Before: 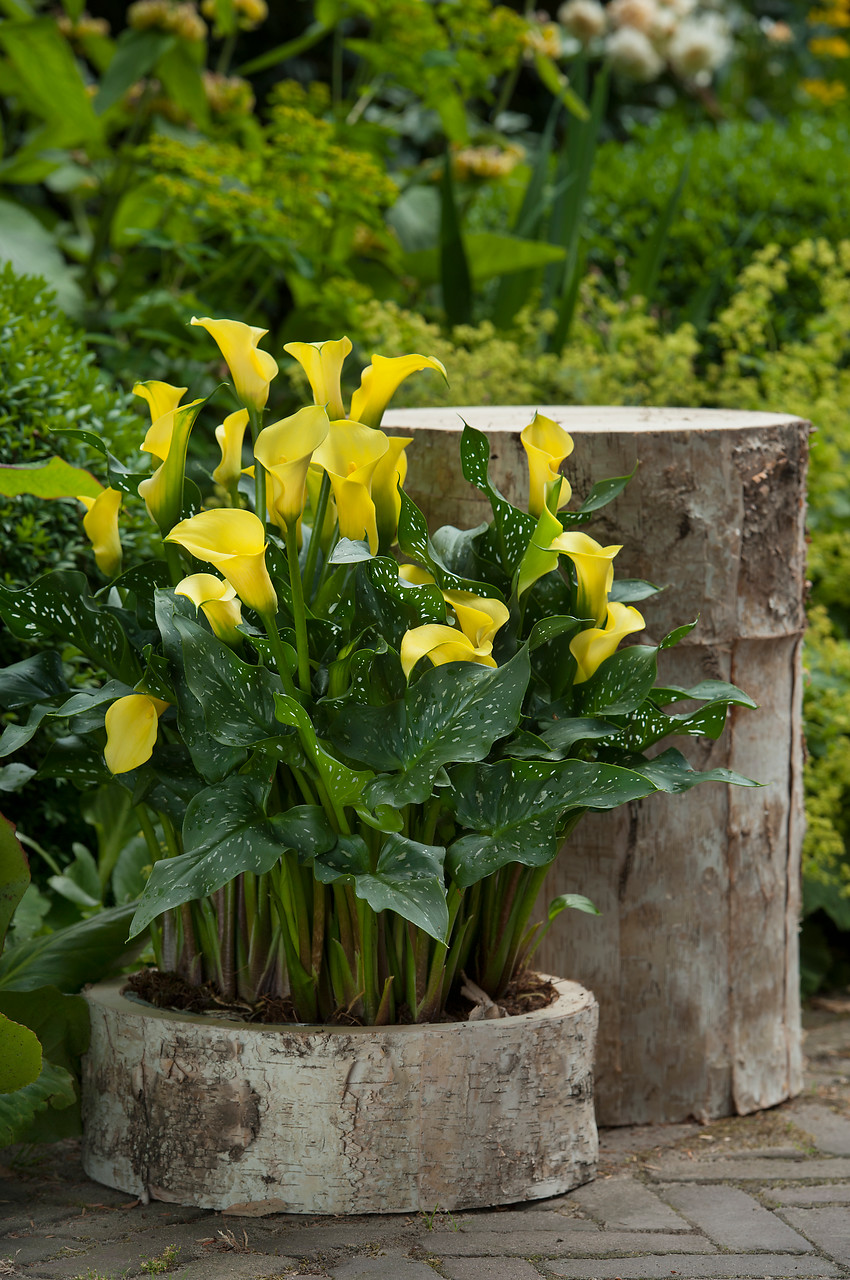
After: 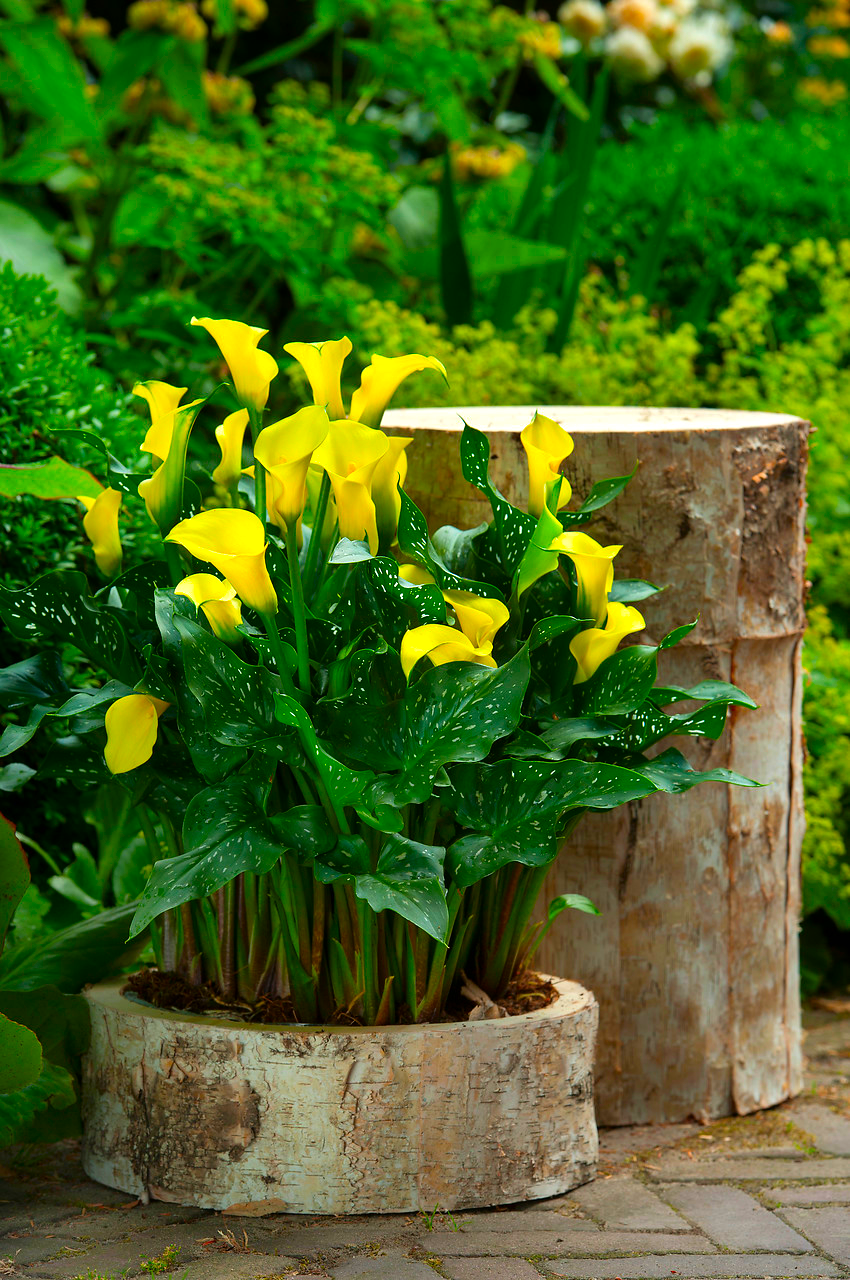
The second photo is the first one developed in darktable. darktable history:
color correction: highlights b* -0.021, saturation 2.12
shadows and highlights: shadows -20.75, highlights 98.02, soften with gaussian
tone equalizer: -8 EV -0.429 EV, -7 EV -0.412 EV, -6 EV -0.351 EV, -5 EV -0.244 EV, -3 EV 0.227 EV, -2 EV 0.311 EV, -1 EV 0.408 EV, +0 EV 0.441 EV
